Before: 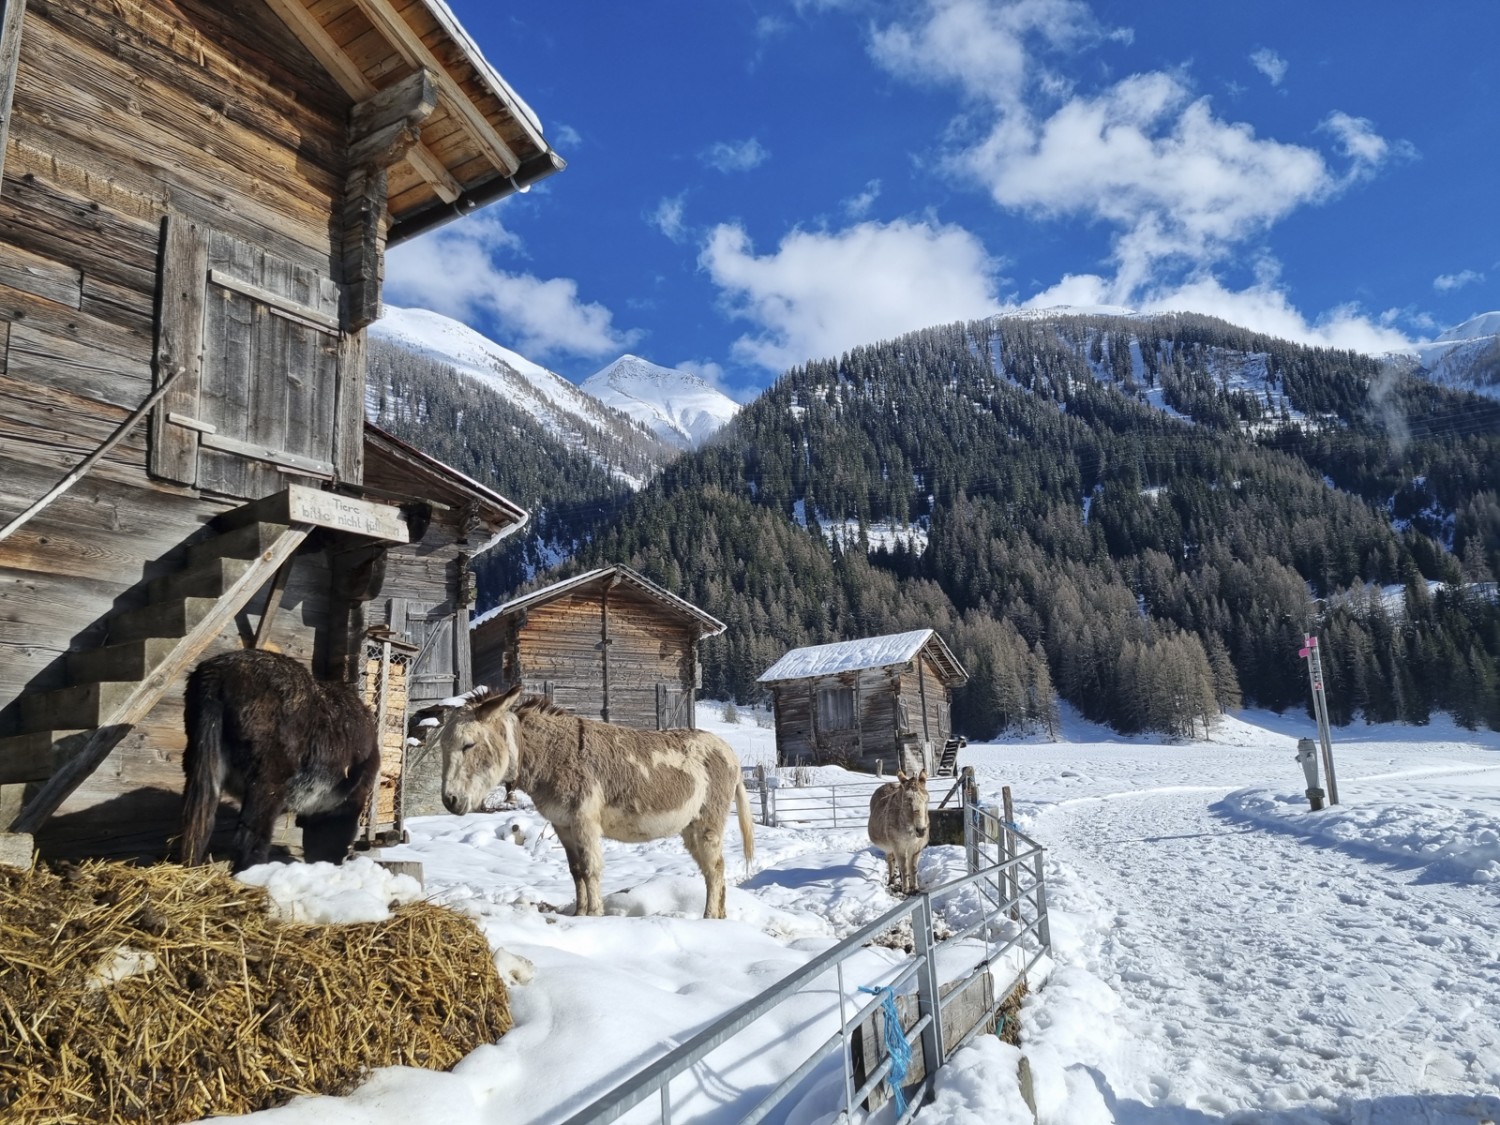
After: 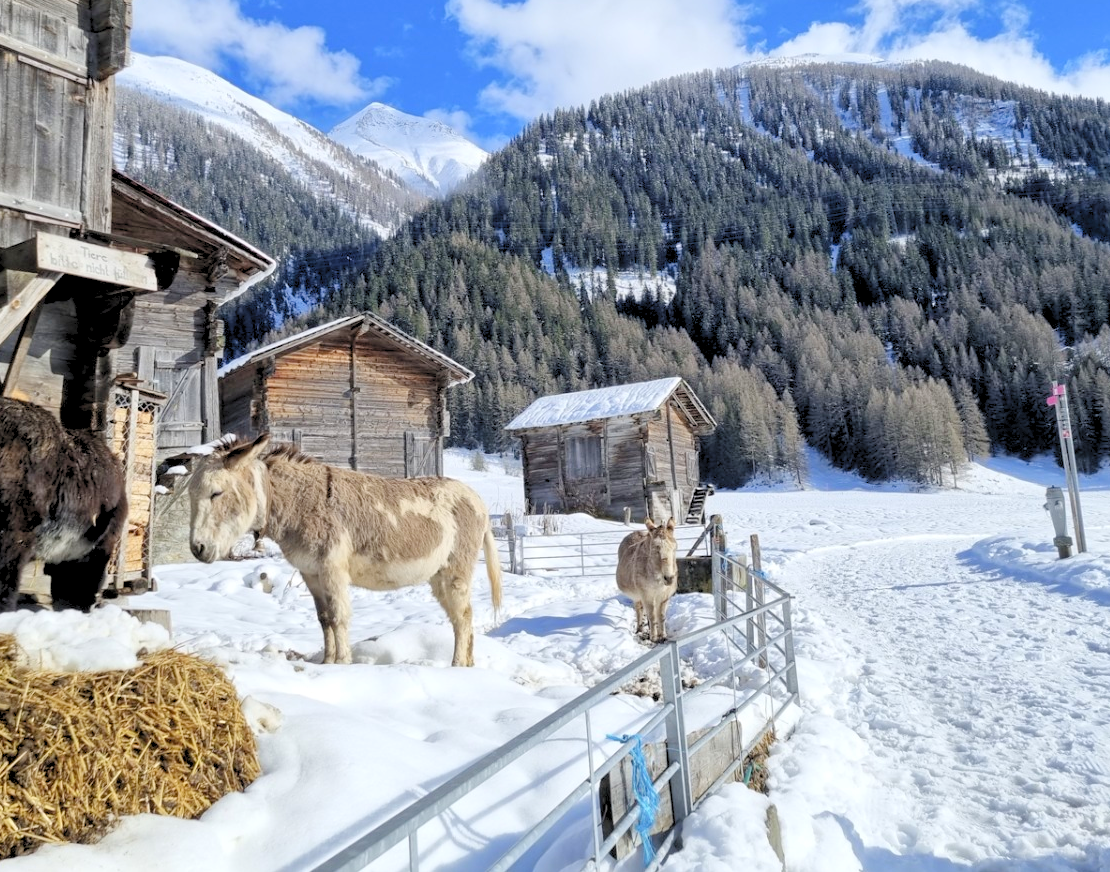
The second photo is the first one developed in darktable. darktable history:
crop: left 16.855%, top 22.468%, right 9.107%
levels: levels [0.093, 0.434, 0.988]
